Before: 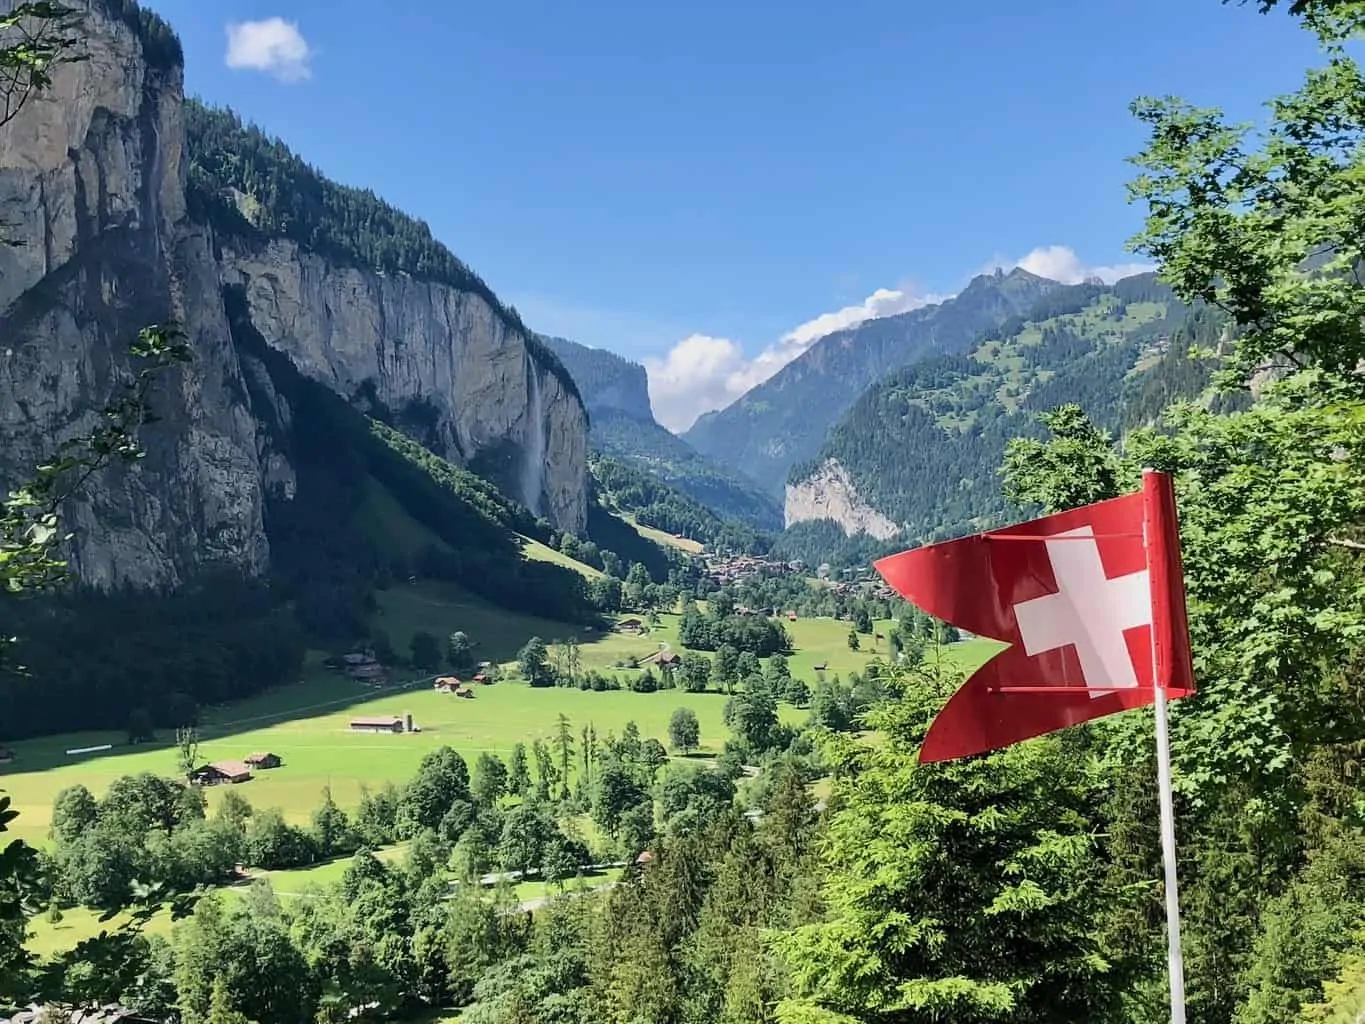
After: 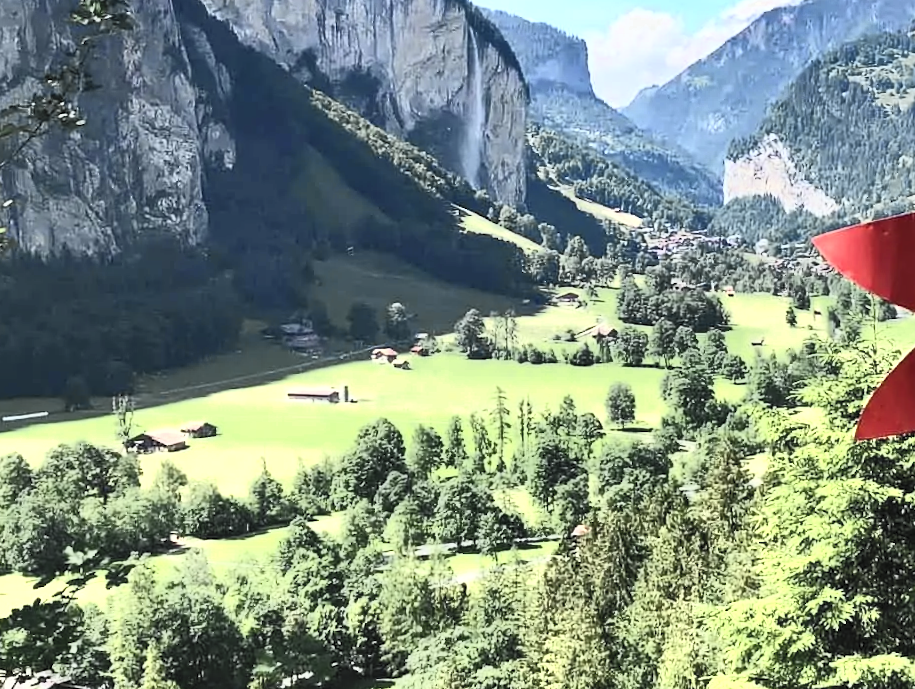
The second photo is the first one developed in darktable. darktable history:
contrast brightness saturation: contrast 0.427, brightness 0.554, saturation -0.185
shadows and highlights: radius 100.79, shadows 50.41, highlights -65.27, soften with gaussian
crop and rotate: angle -0.675°, left 3.824%, top 31.62%, right 28.058%
color zones: curves: ch0 [(0.004, 0.305) (0.261, 0.623) (0.389, 0.399) (0.708, 0.571) (0.947, 0.34)]; ch1 [(0.025, 0.645) (0.229, 0.584) (0.326, 0.551) (0.484, 0.262) (0.757, 0.643)]
